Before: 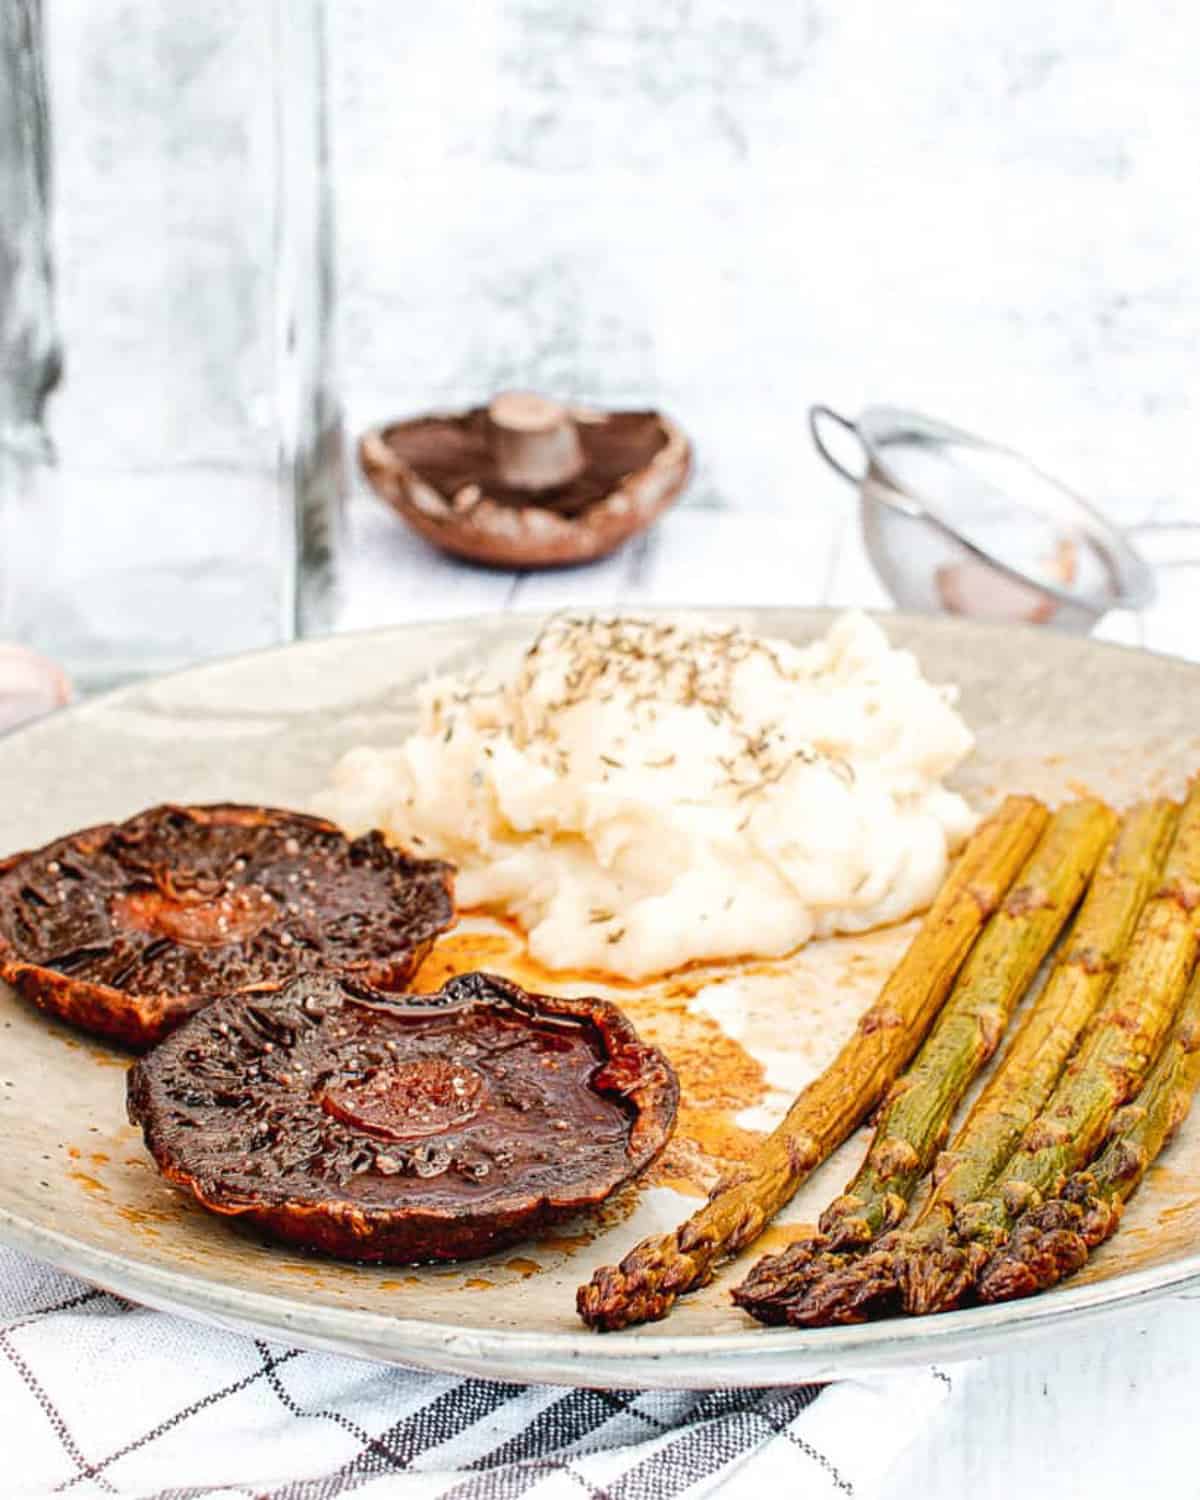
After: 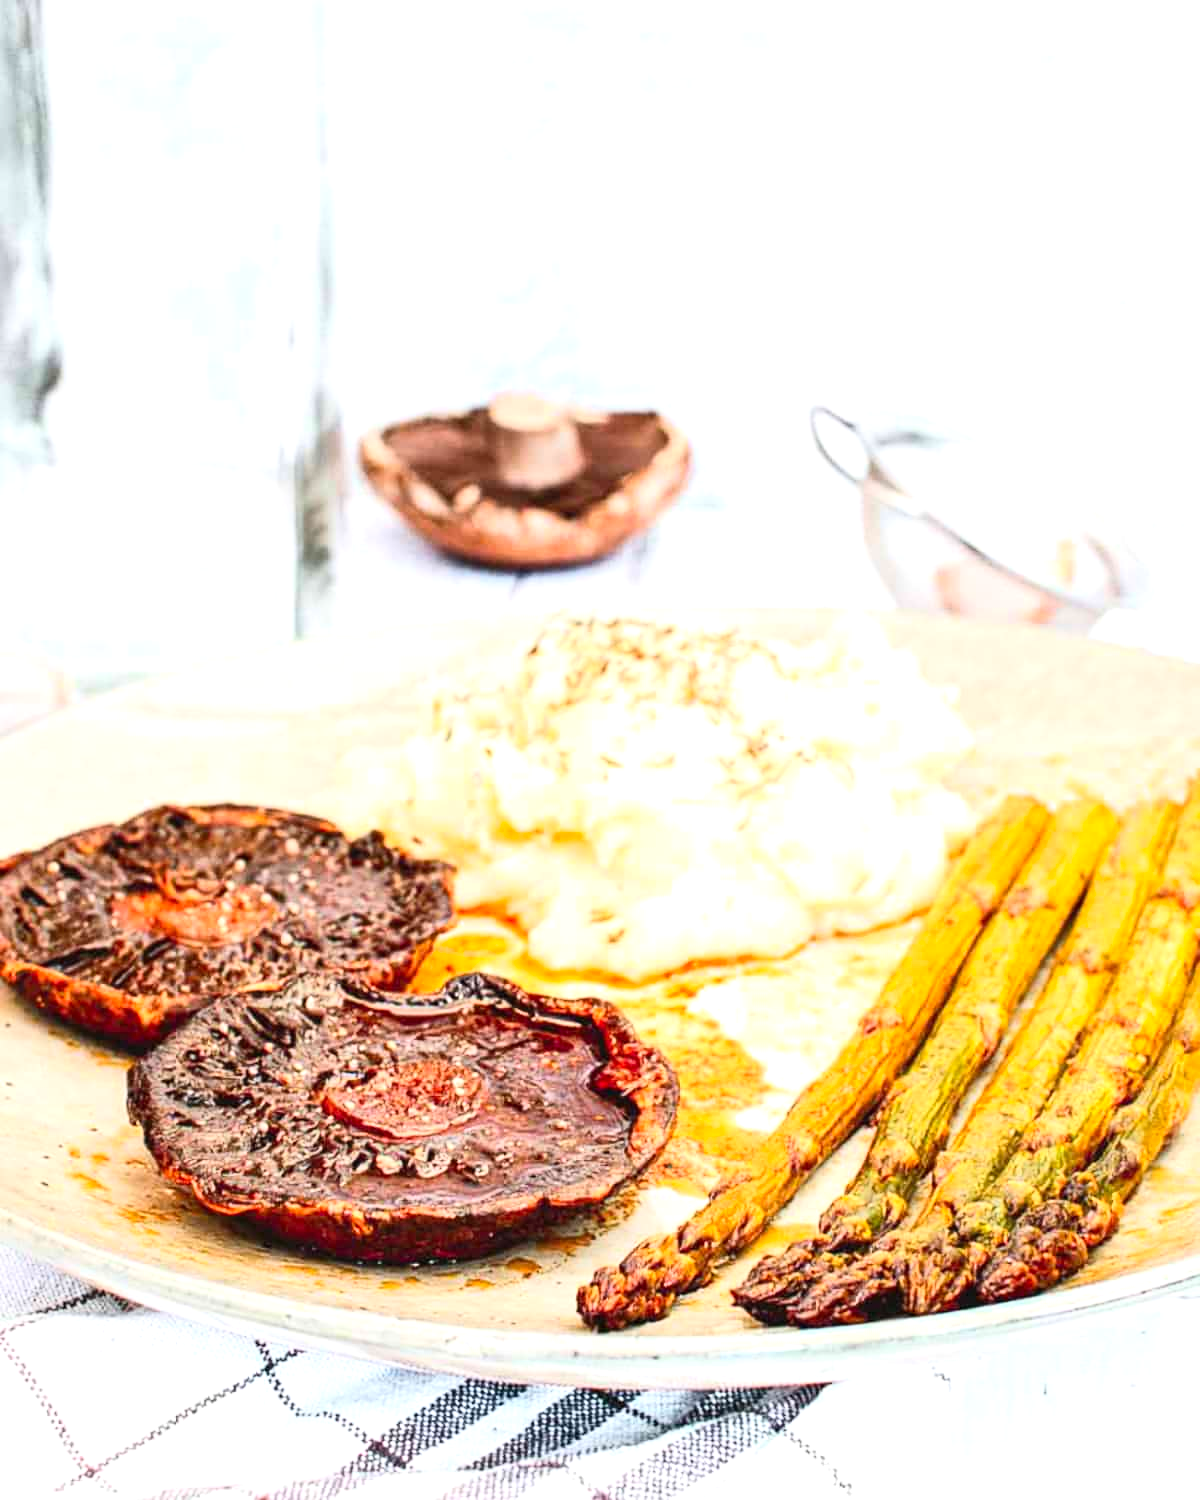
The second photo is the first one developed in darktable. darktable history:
contrast brightness saturation: contrast 0.203, brightness 0.159, saturation 0.219
exposure: exposure 0.498 EV, compensate exposure bias true, compensate highlight preservation false
